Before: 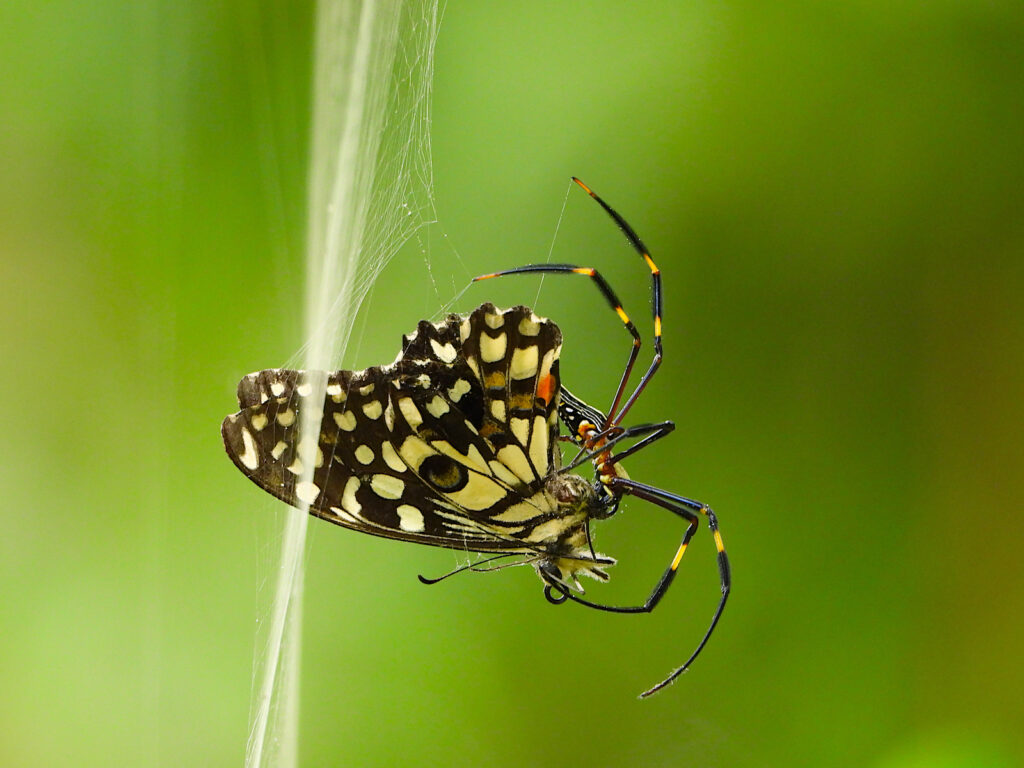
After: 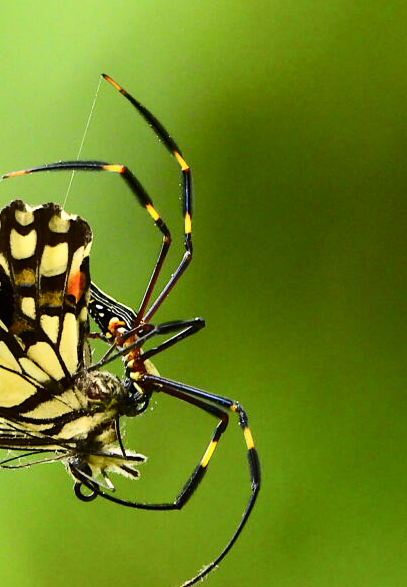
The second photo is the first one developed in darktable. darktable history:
crop: left 45.928%, top 13.44%, right 14.229%, bottom 10.061%
contrast brightness saturation: contrast 0.28
exposure: exposure 0.233 EV, compensate highlight preservation false
